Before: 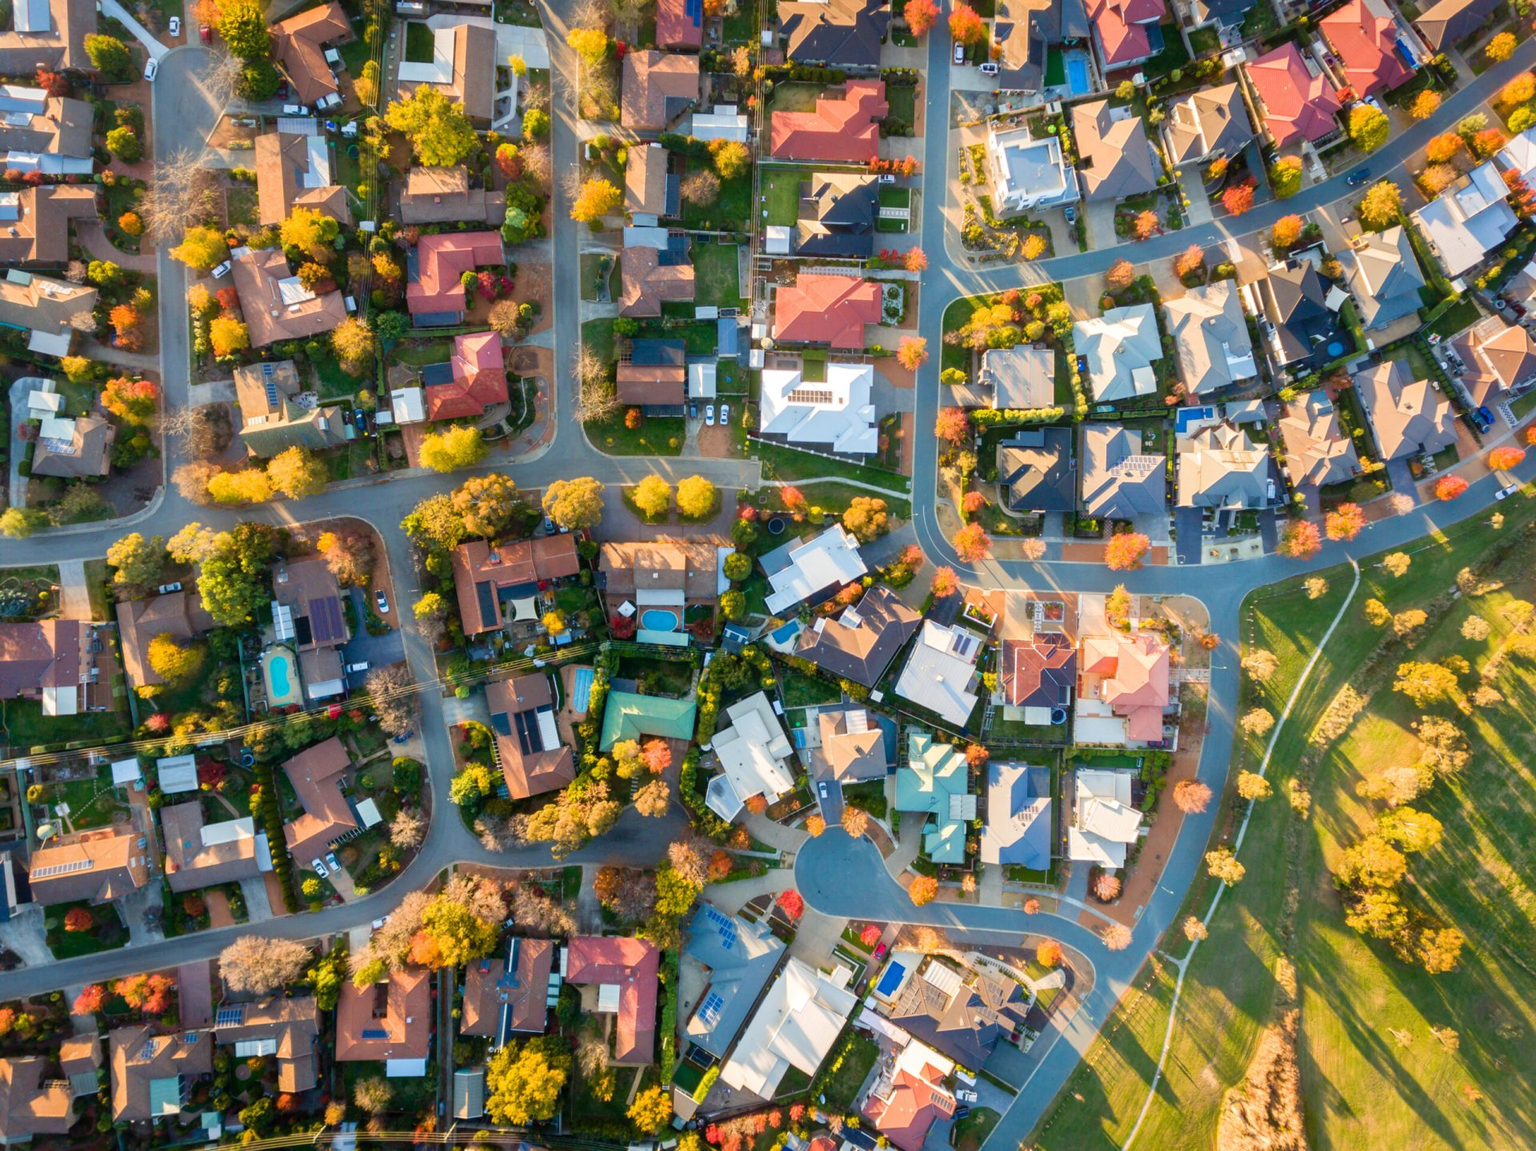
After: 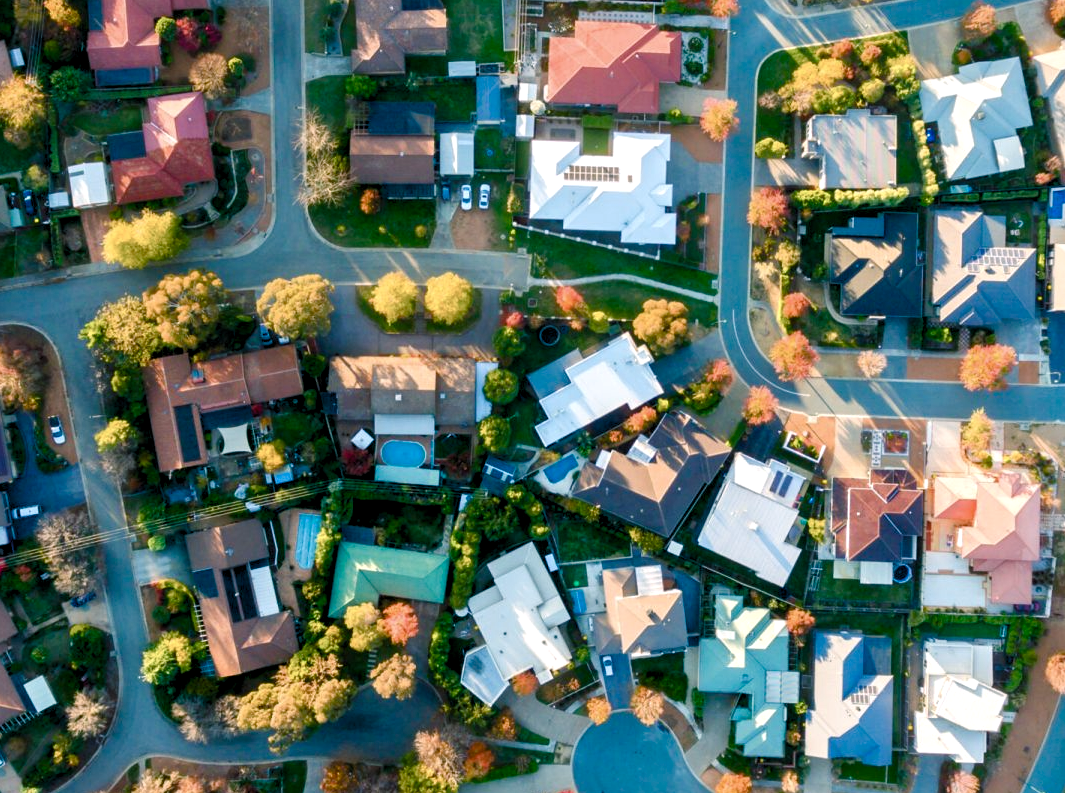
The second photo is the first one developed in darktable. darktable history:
crop and rotate: left 21.976%, top 22.379%, right 22.532%, bottom 22.488%
levels: levels [0.062, 0.494, 0.925]
color balance rgb: power › luminance -7.677%, power › chroma 2.277%, power › hue 220.05°, perceptual saturation grading › global saturation 24.921%, perceptual saturation grading › highlights -50.597%, perceptual saturation grading › shadows 30.244%
